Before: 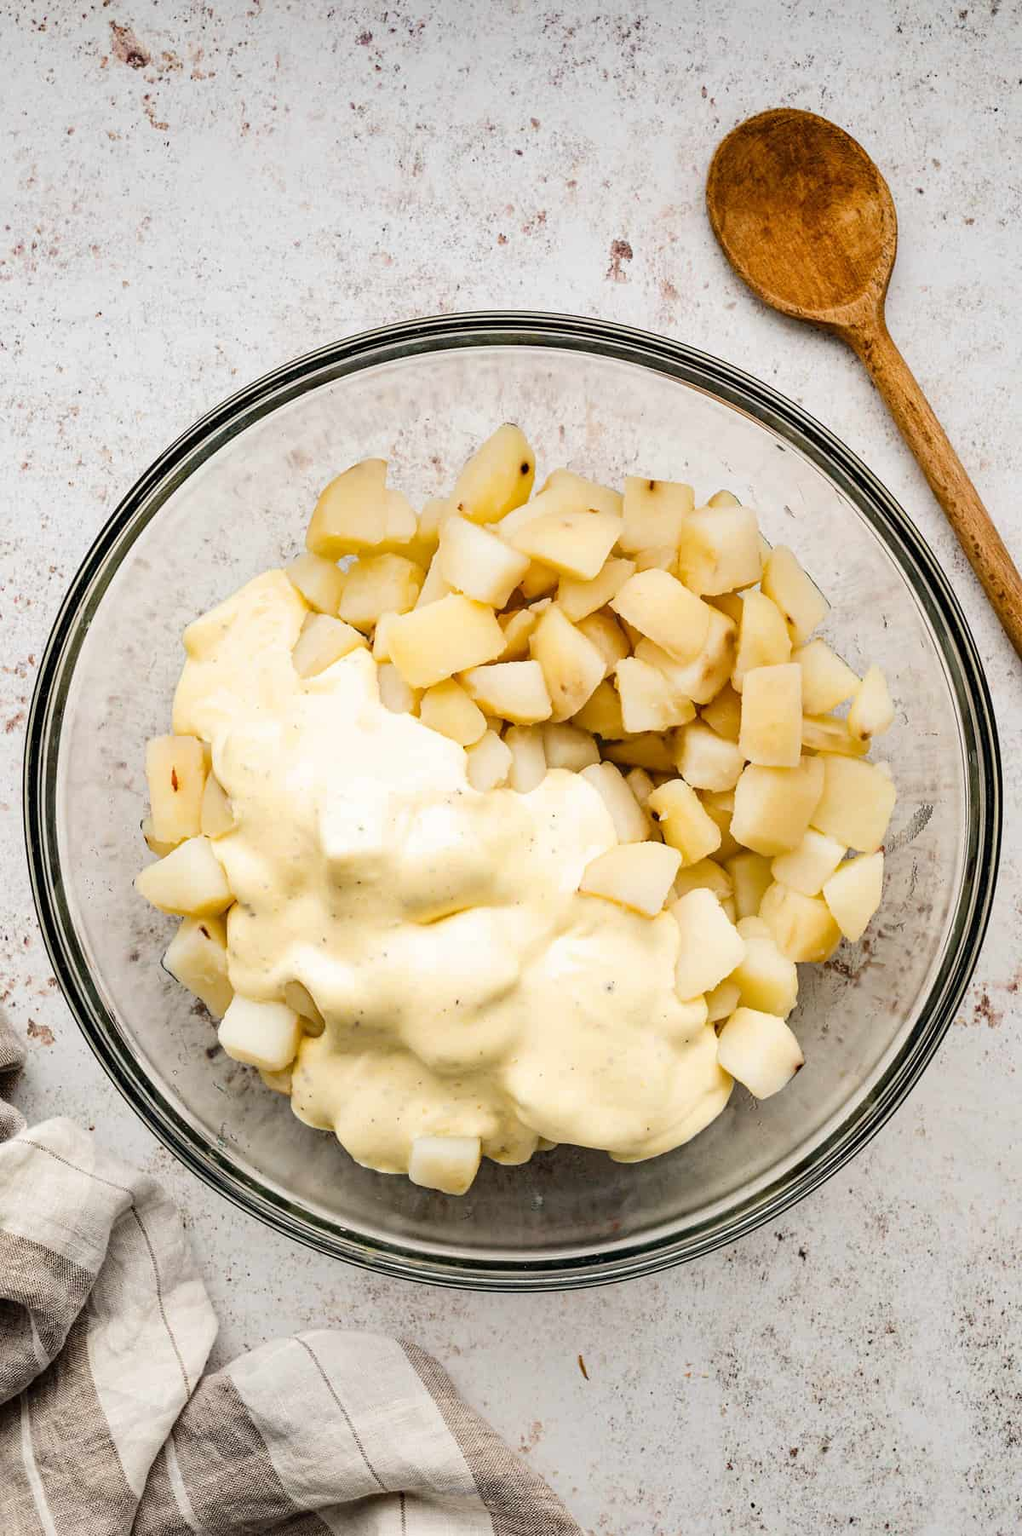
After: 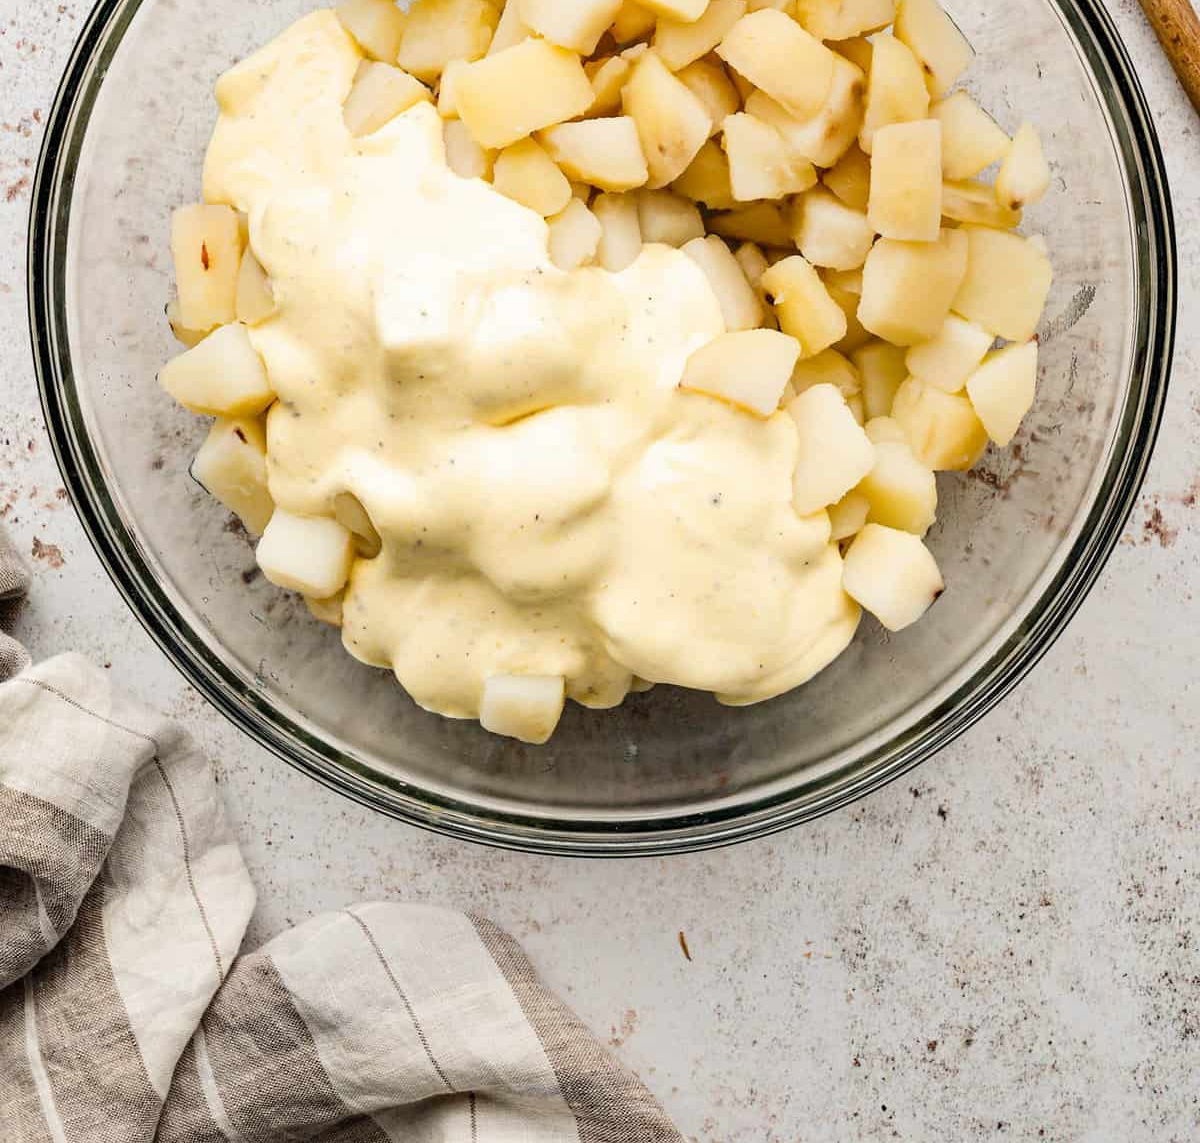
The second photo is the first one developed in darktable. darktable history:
tone equalizer: -8 EV -0.552 EV
crop and rotate: top 36.576%
